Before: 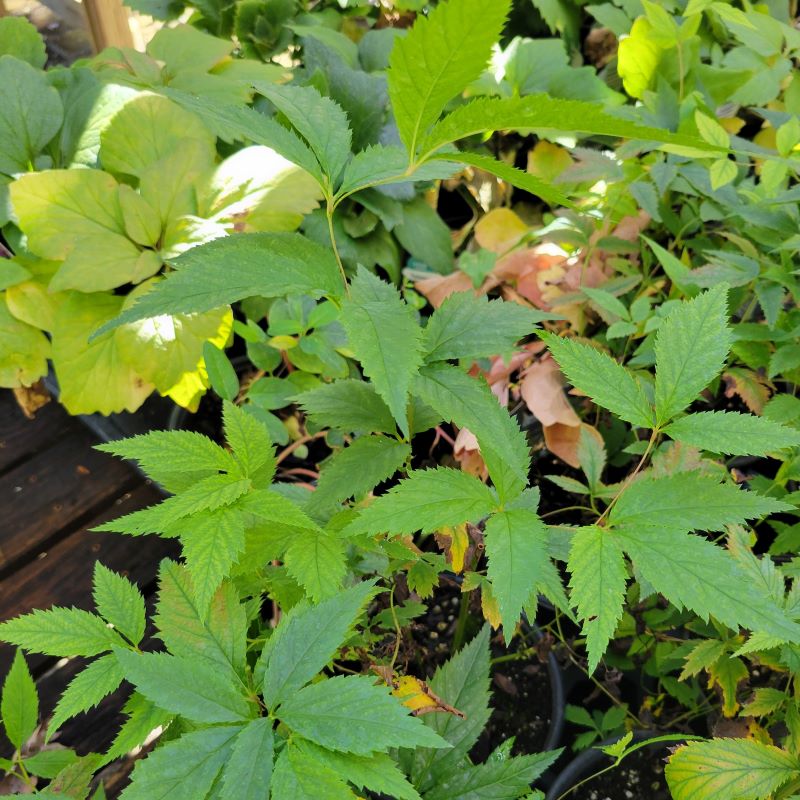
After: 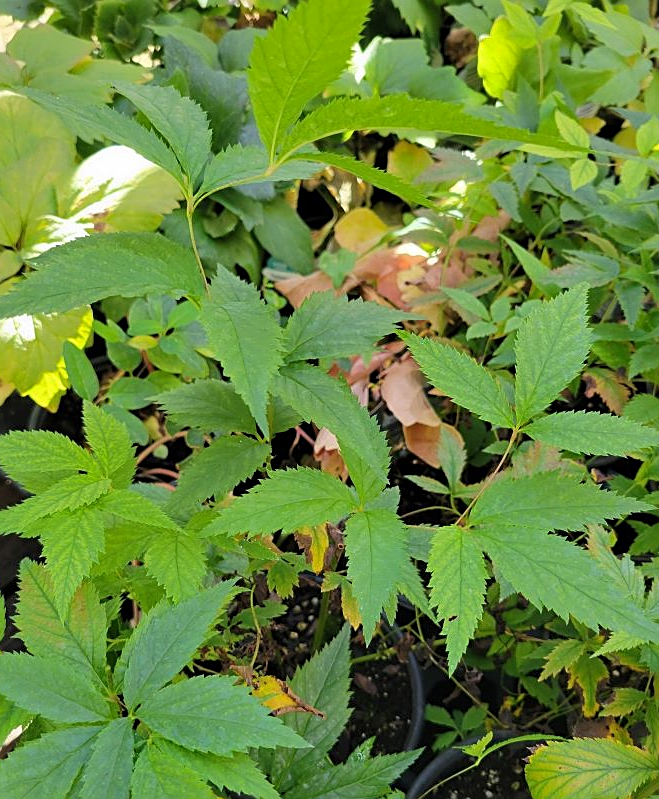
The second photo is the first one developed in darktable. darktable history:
sharpen: on, module defaults
crop: left 17.582%, bottom 0.031%
shadows and highlights: shadows 25, highlights -25
